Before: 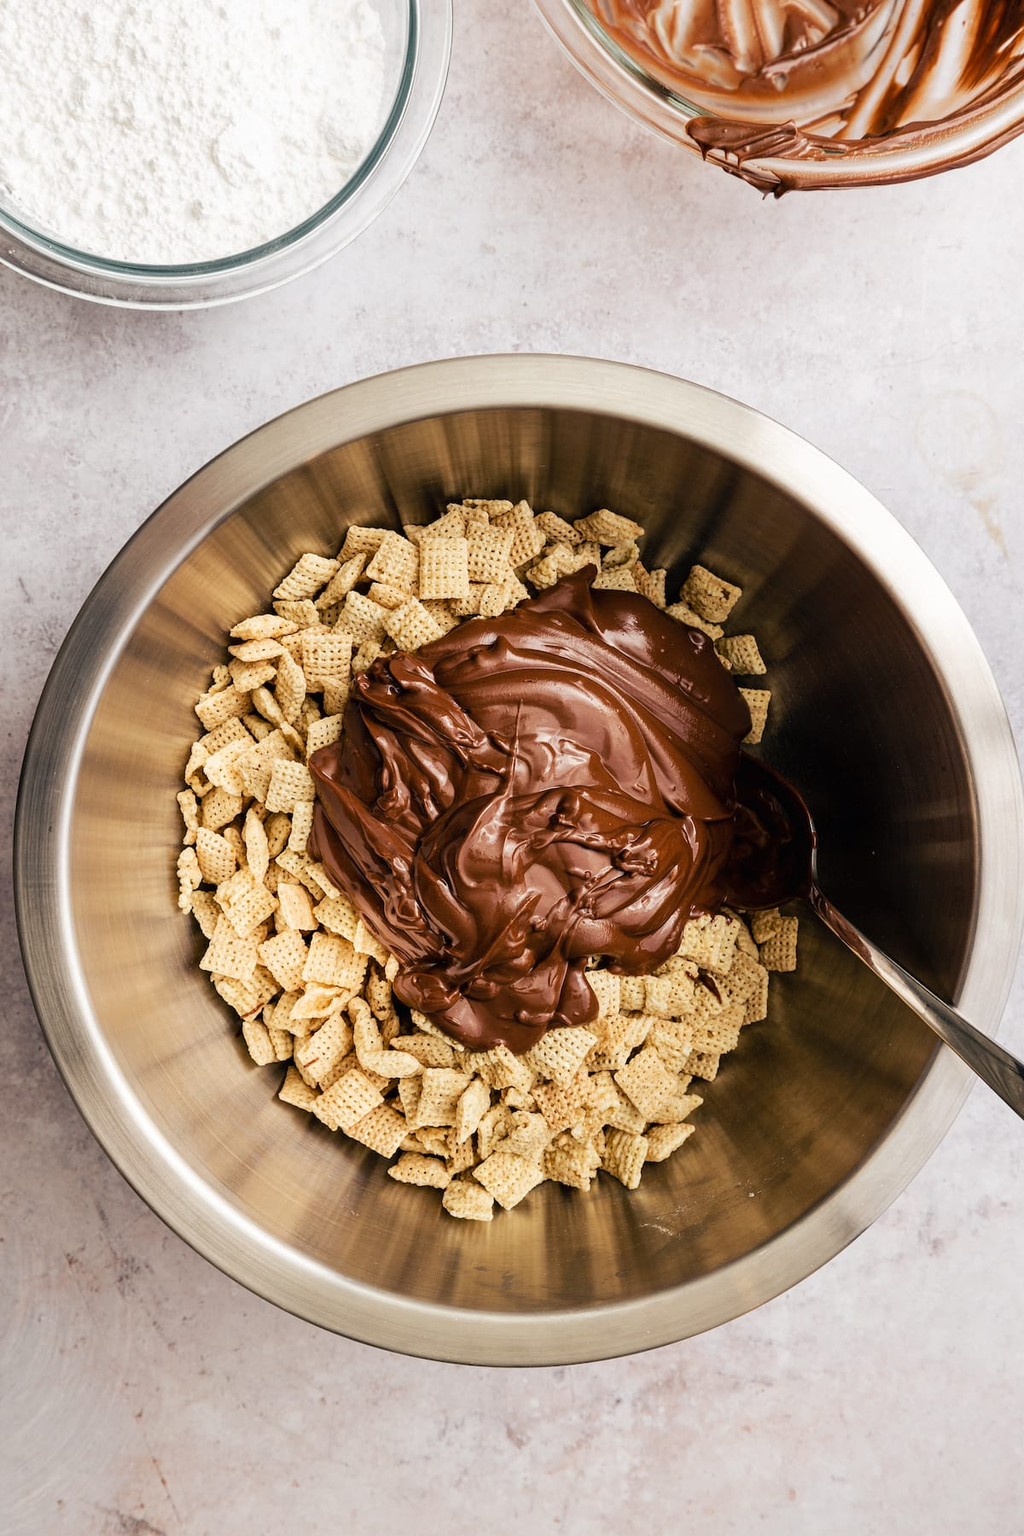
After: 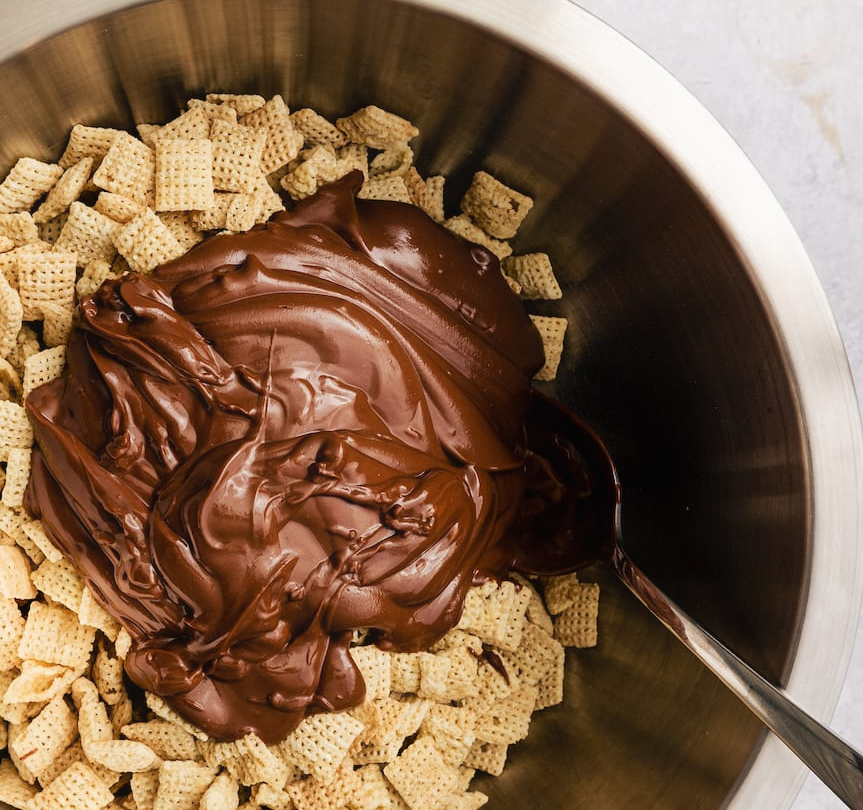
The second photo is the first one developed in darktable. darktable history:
crop and rotate: left 28.065%, top 27.315%, bottom 27.678%
contrast equalizer: octaves 7, y [[0.6 ×6], [0.55 ×6], [0 ×6], [0 ×6], [0 ×6]], mix -0.301
